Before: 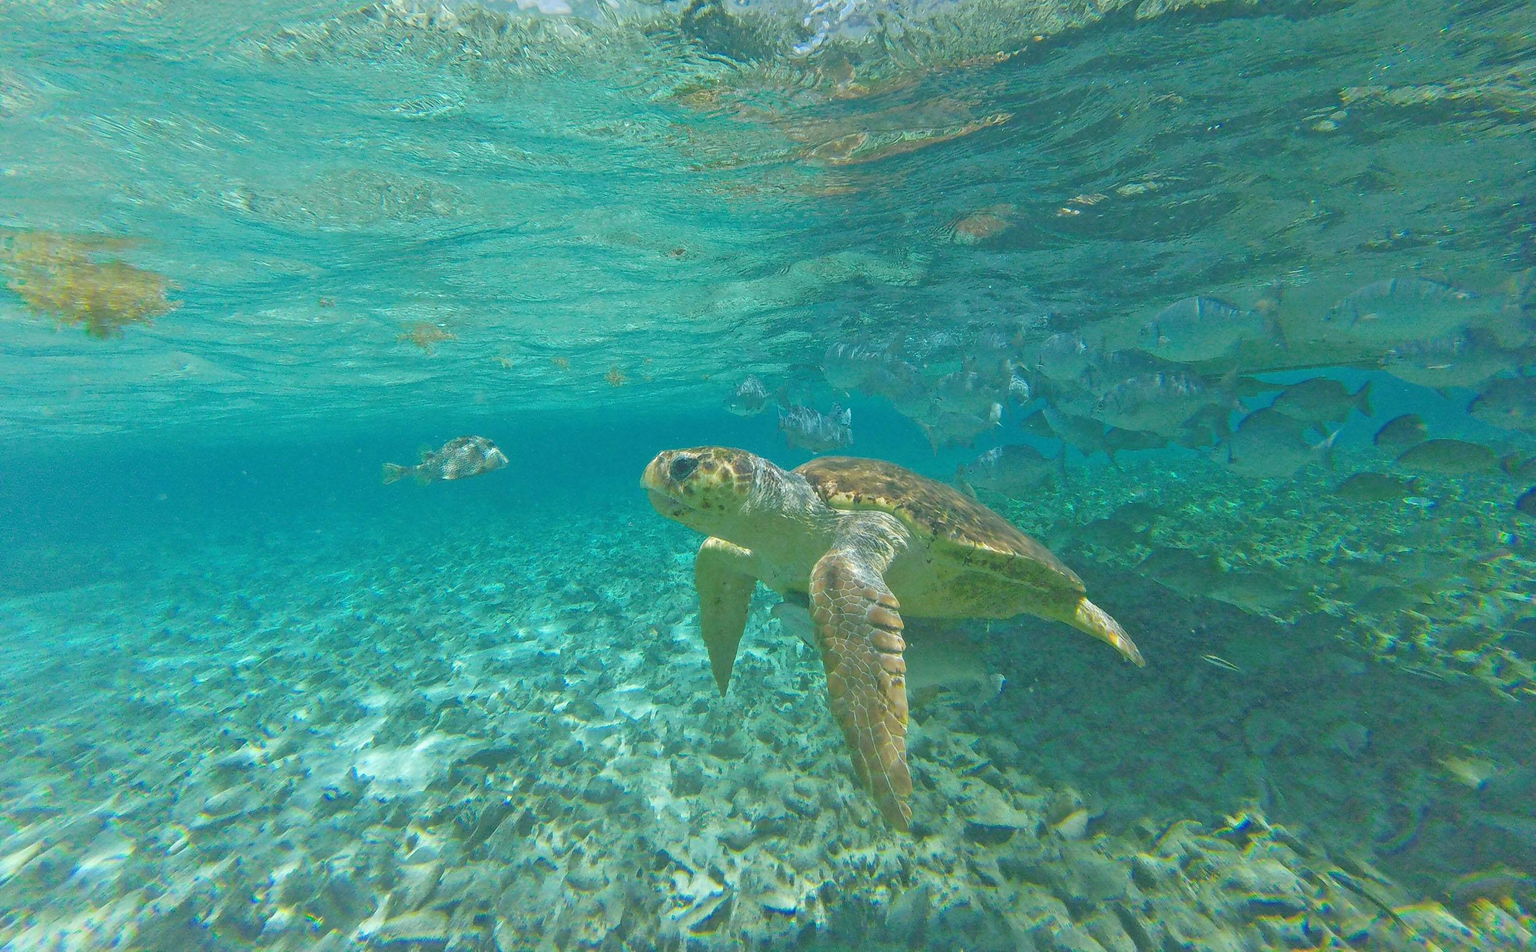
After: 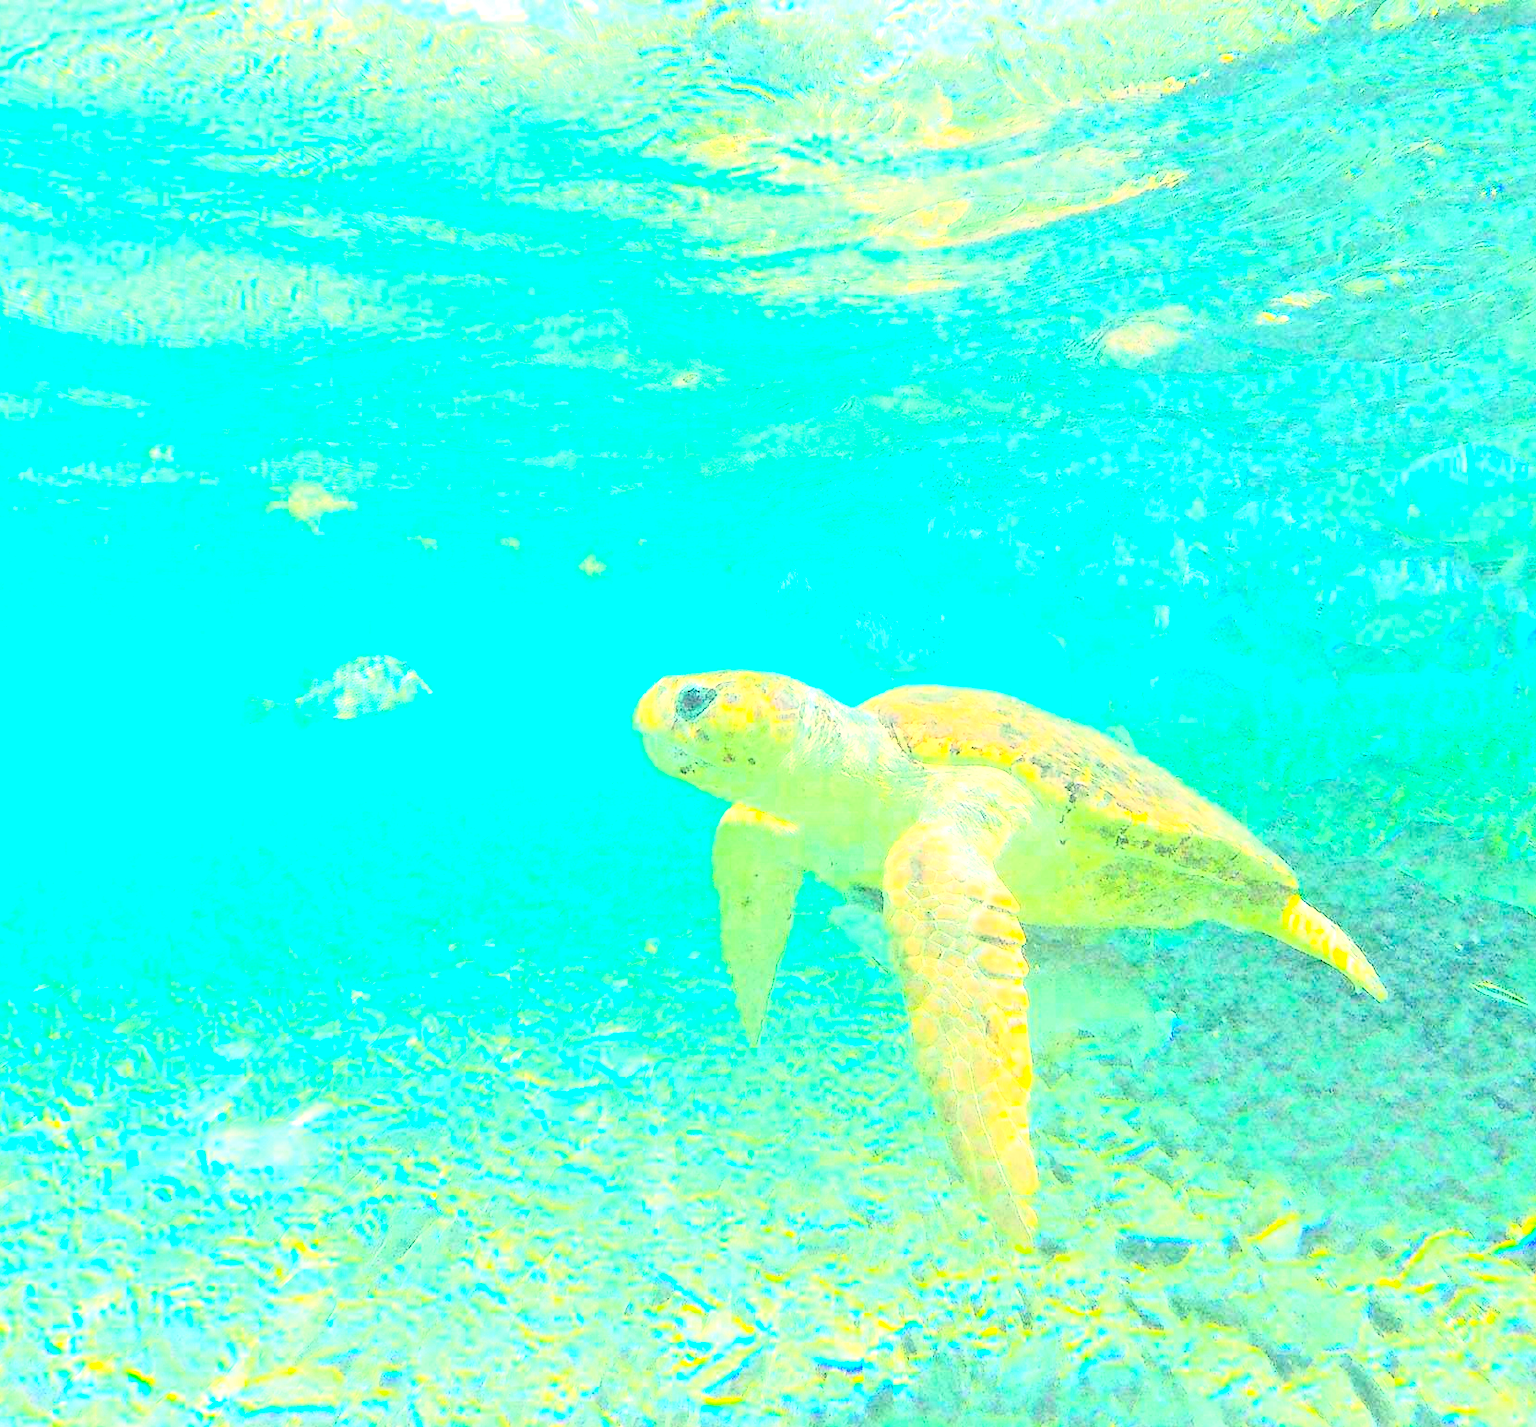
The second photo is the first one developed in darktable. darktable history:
crop and rotate: left 14.436%, right 18.898%
exposure: black level correction 0.011, exposure 1.088 EV, compensate exposure bias true, compensate highlight preservation false
contrast brightness saturation: contrast 0.39, brightness 0.53
color balance rgb: perceptual saturation grading › global saturation 30%, global vibrance 20%
tone equalizer: -8 EV -0.75 EV, -7 EV -0.7 EV, -6 EV -0.6 EV, -5 EV -0.4 EV, -3 EV 0.4 EV, -2 EV 0.6 EV, -1 EV 0.7 EV, +0 EV 0.75 EV, edges refinement/feathering 500, mask exposure compensation -1.57 EV, preserve details no
white balance: red 1.127, blue 0.943
